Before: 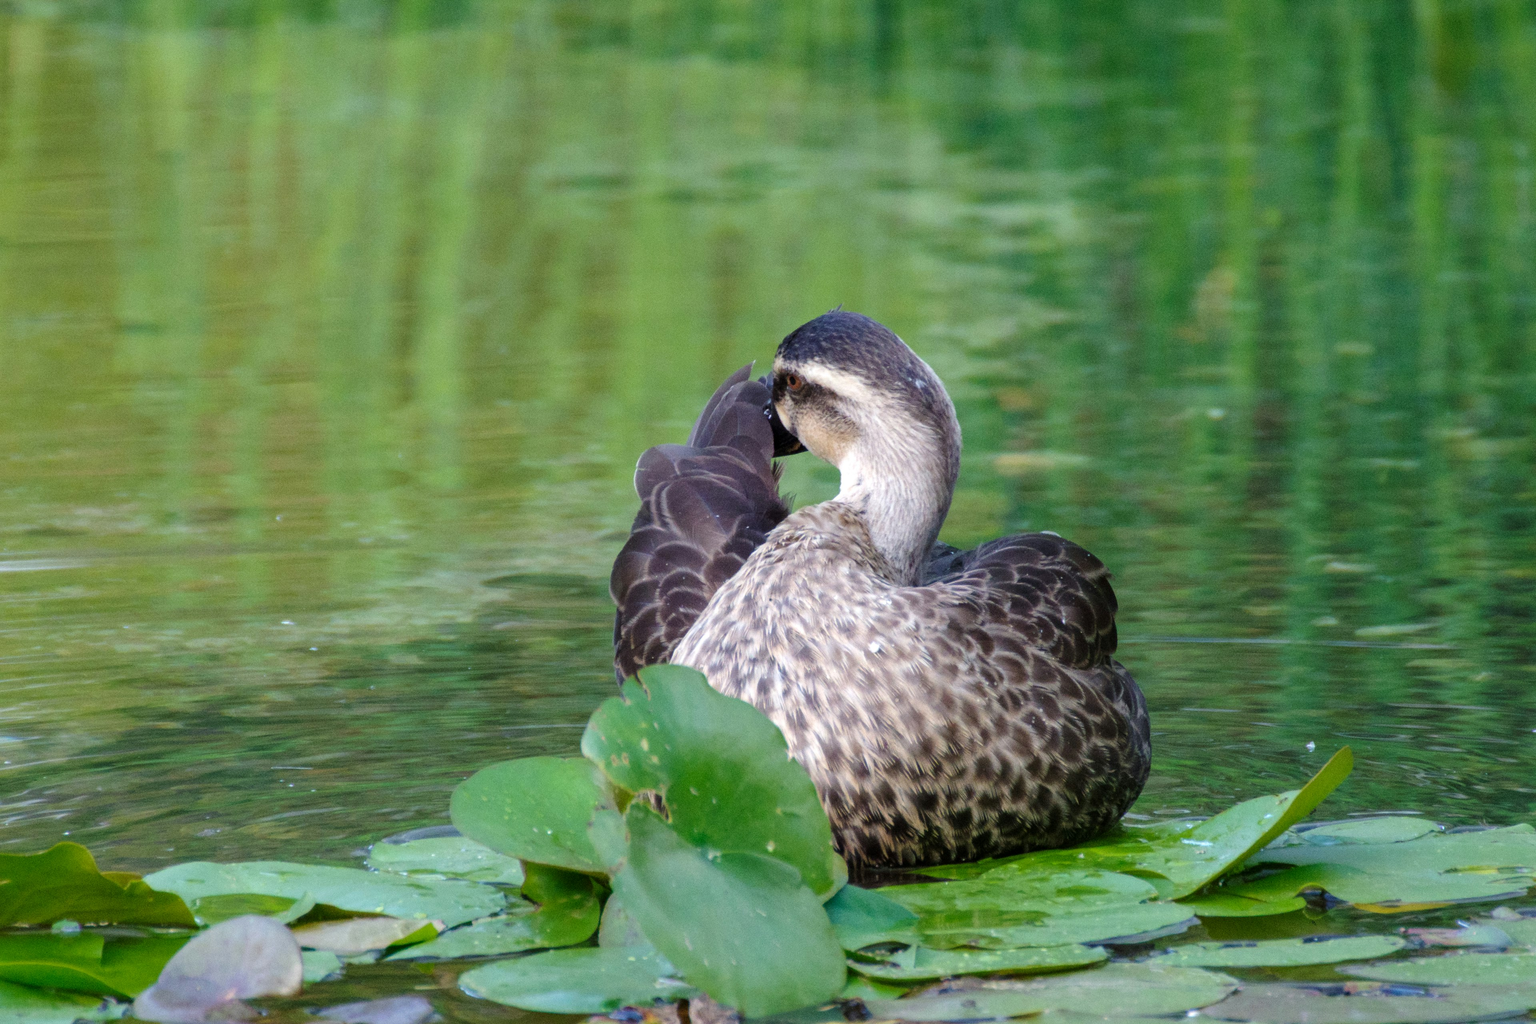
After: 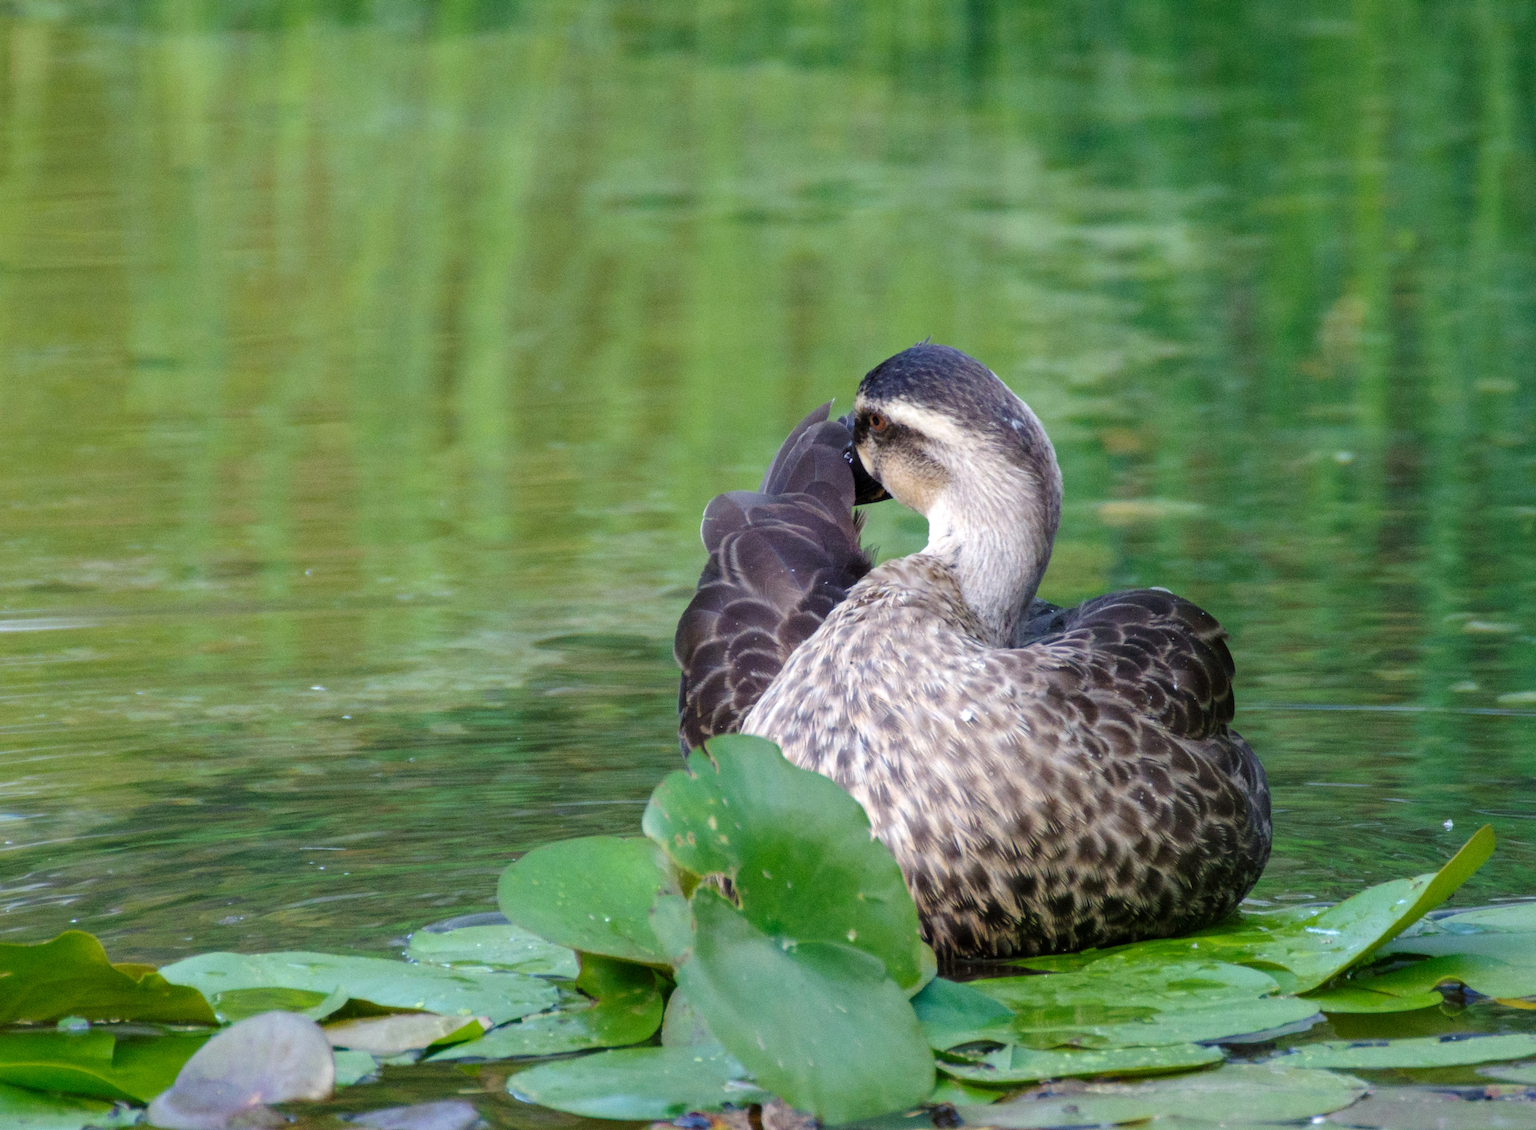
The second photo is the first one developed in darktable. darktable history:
crop: right 9.478%, bottom 0.038%
